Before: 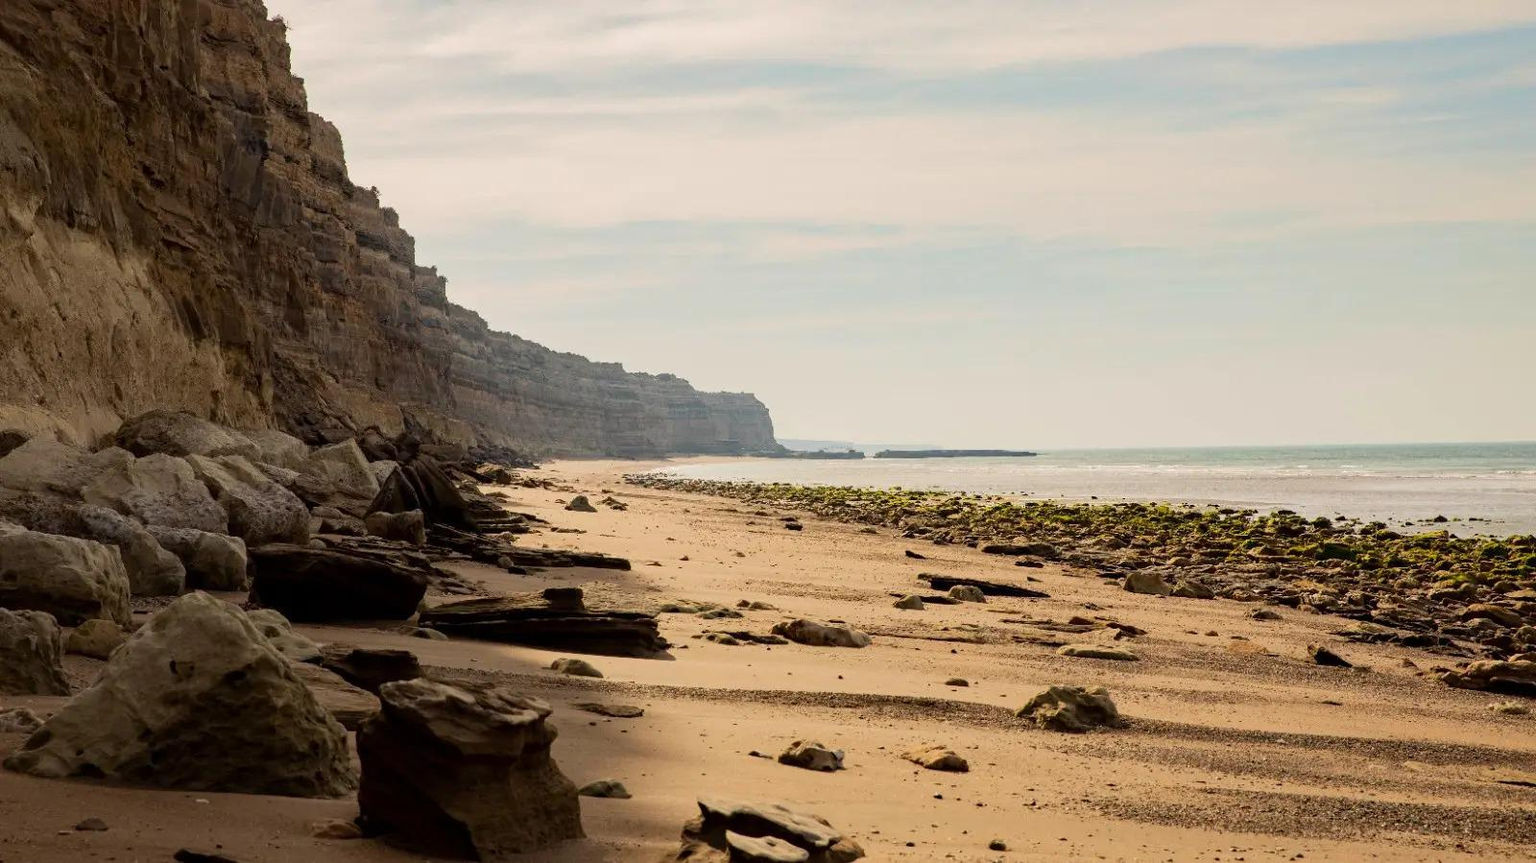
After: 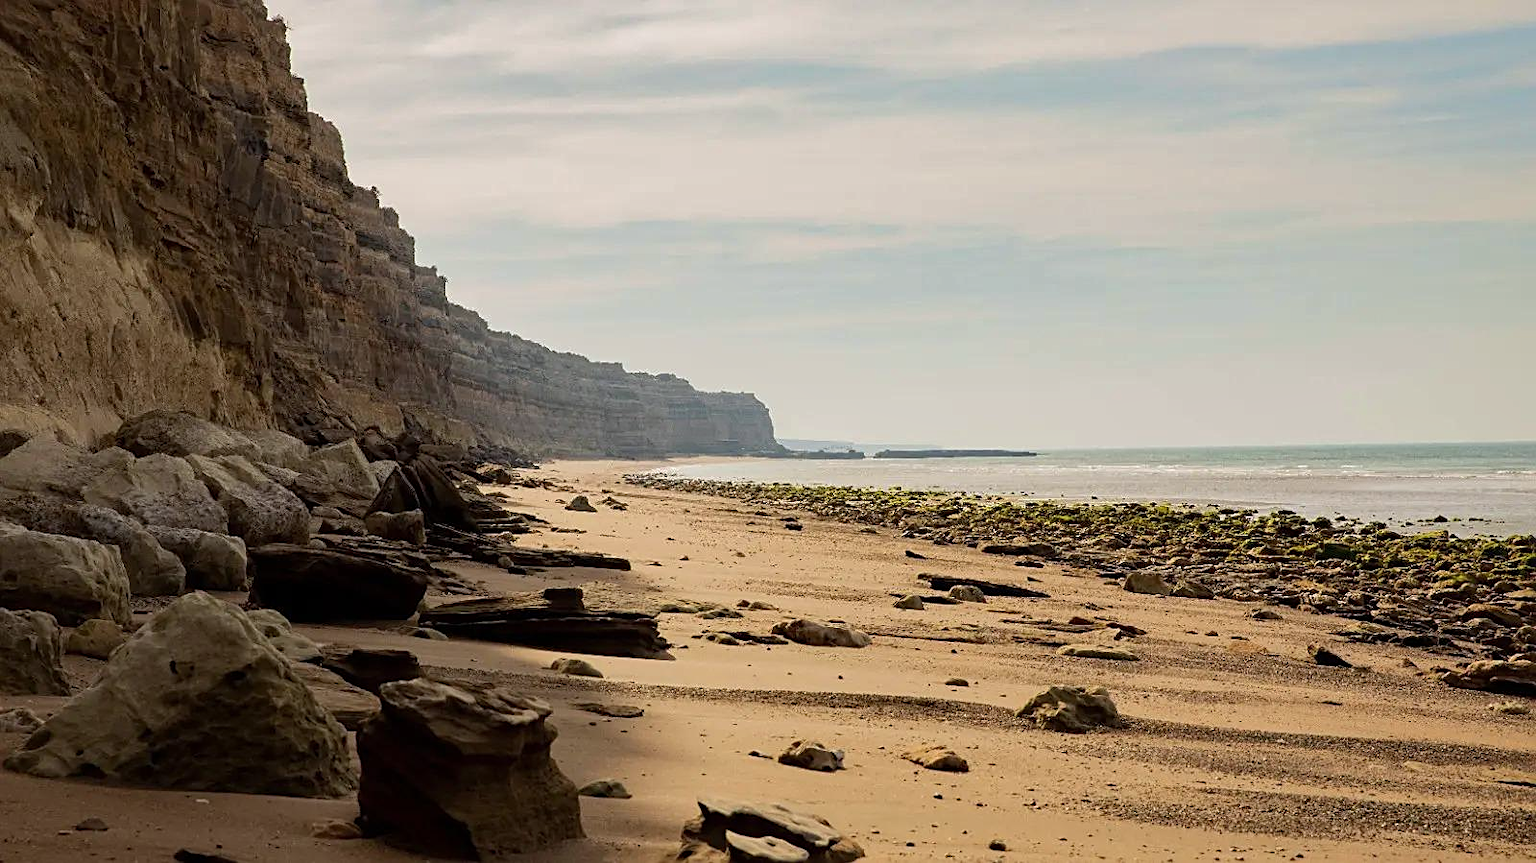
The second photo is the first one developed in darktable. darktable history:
white balance: red 0.982, blue 1.018
sharpen: on, module defaults
shadows and highlights: shadows 10, white point adjustment 1, highlights -40
